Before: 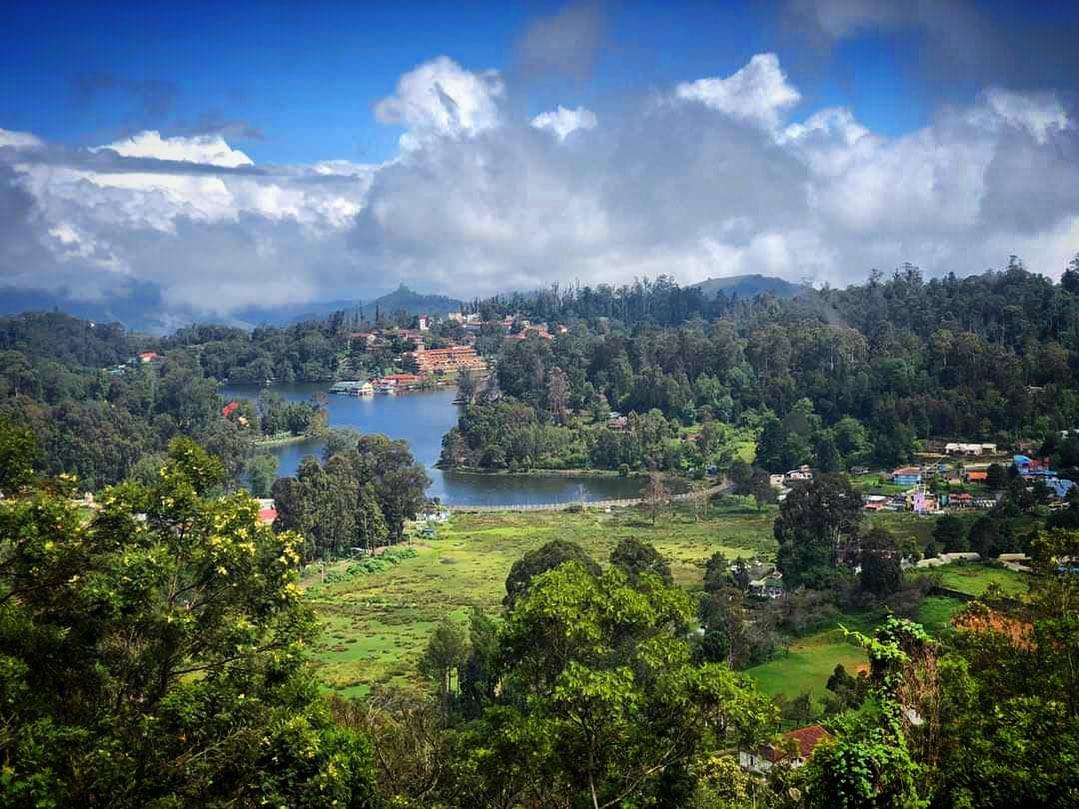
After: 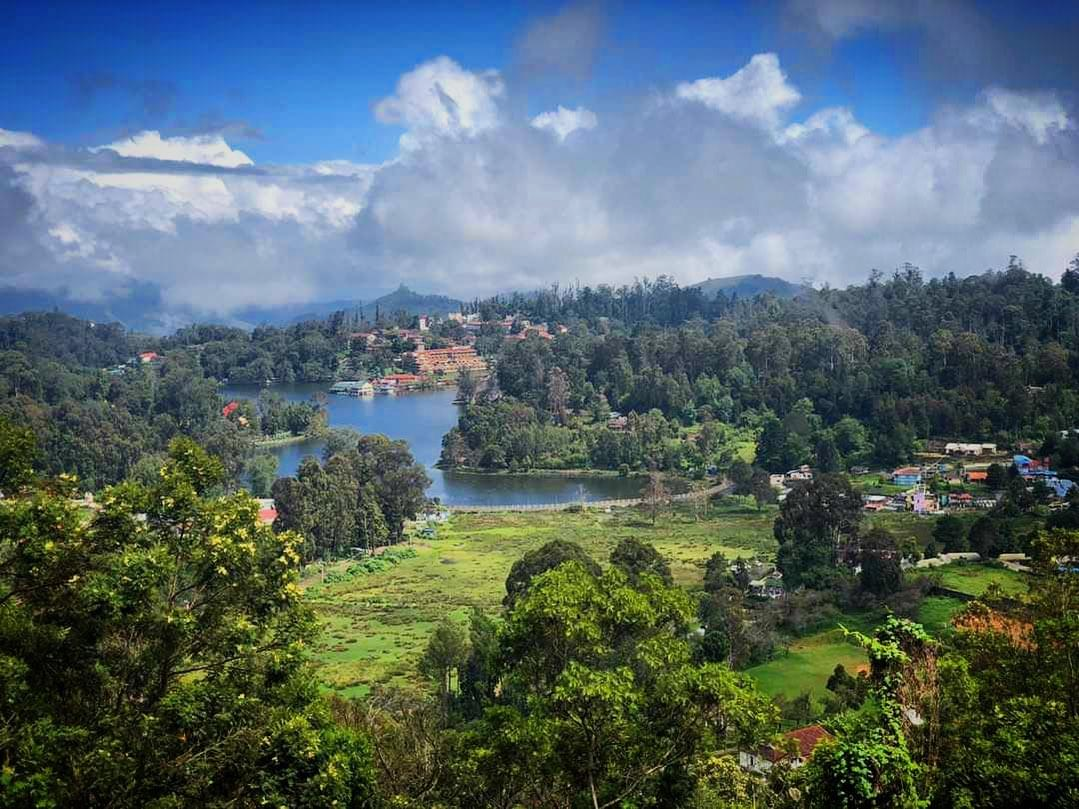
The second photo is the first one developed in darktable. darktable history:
tone equalizer: -8 EV -0.002 EV, -7 EV 0.003 EV, -6 EV -0.025 EV, -5 EV 0.014 EV, -4 EV -0.022 EV, -3 EV 0.015 EV, -2 EV -0.061 EV, -1 EV -0.287 EV, +0 EV -0.575 EV, edges refinement/feathering 500, mask exposure compensation -1.57 EV, preserve details no
